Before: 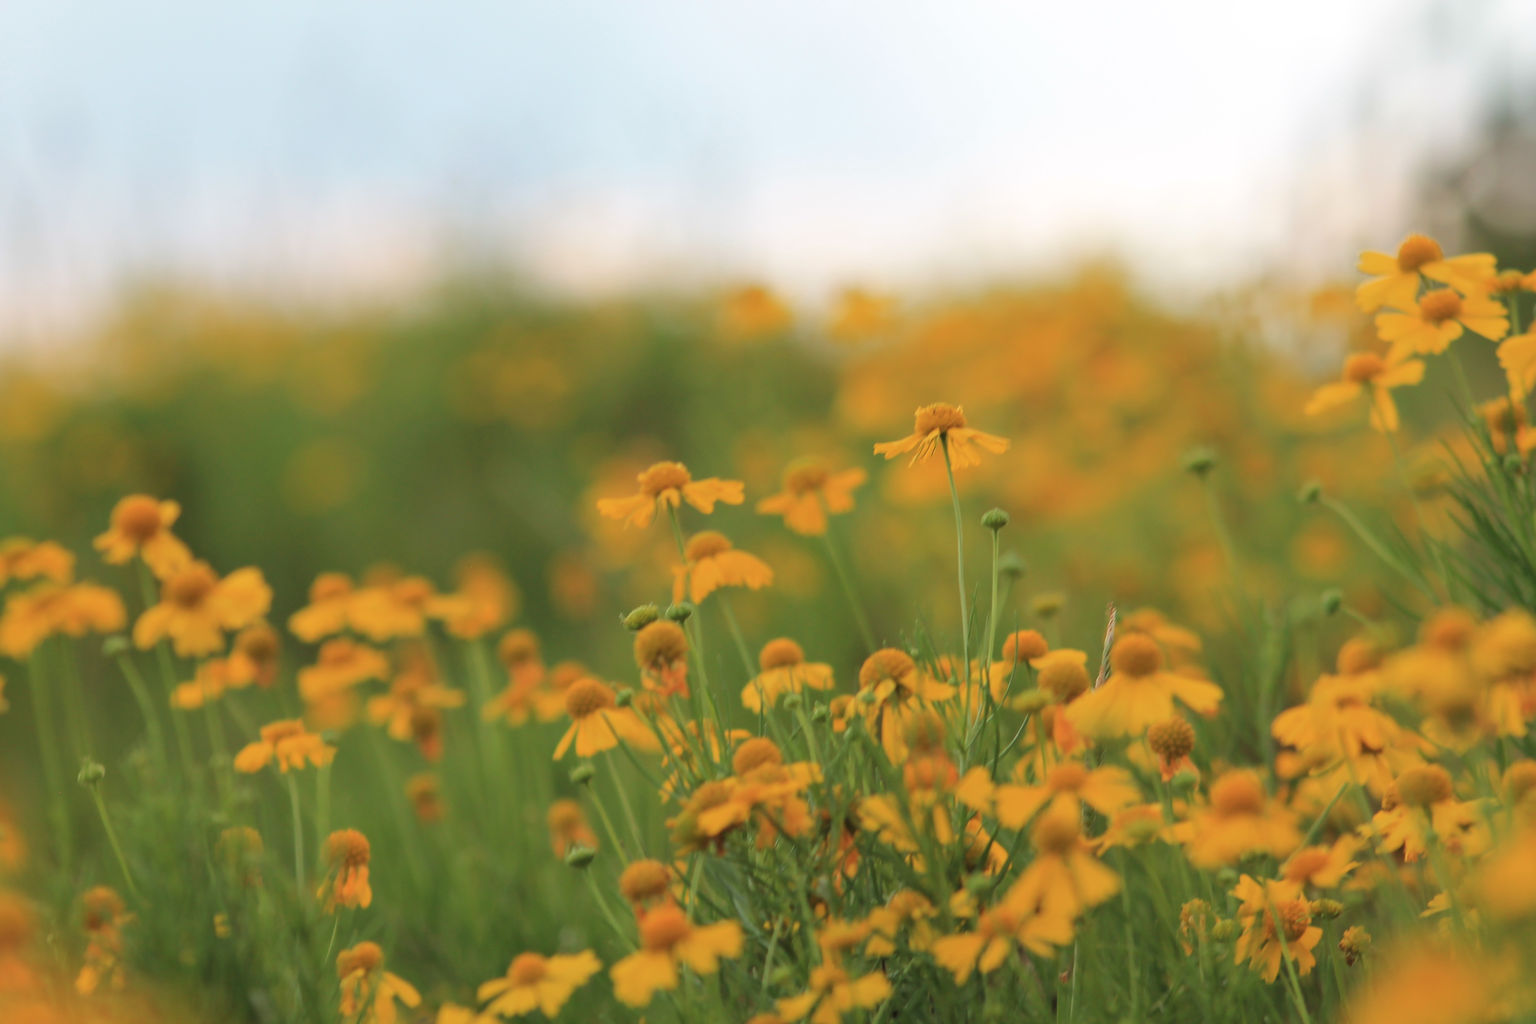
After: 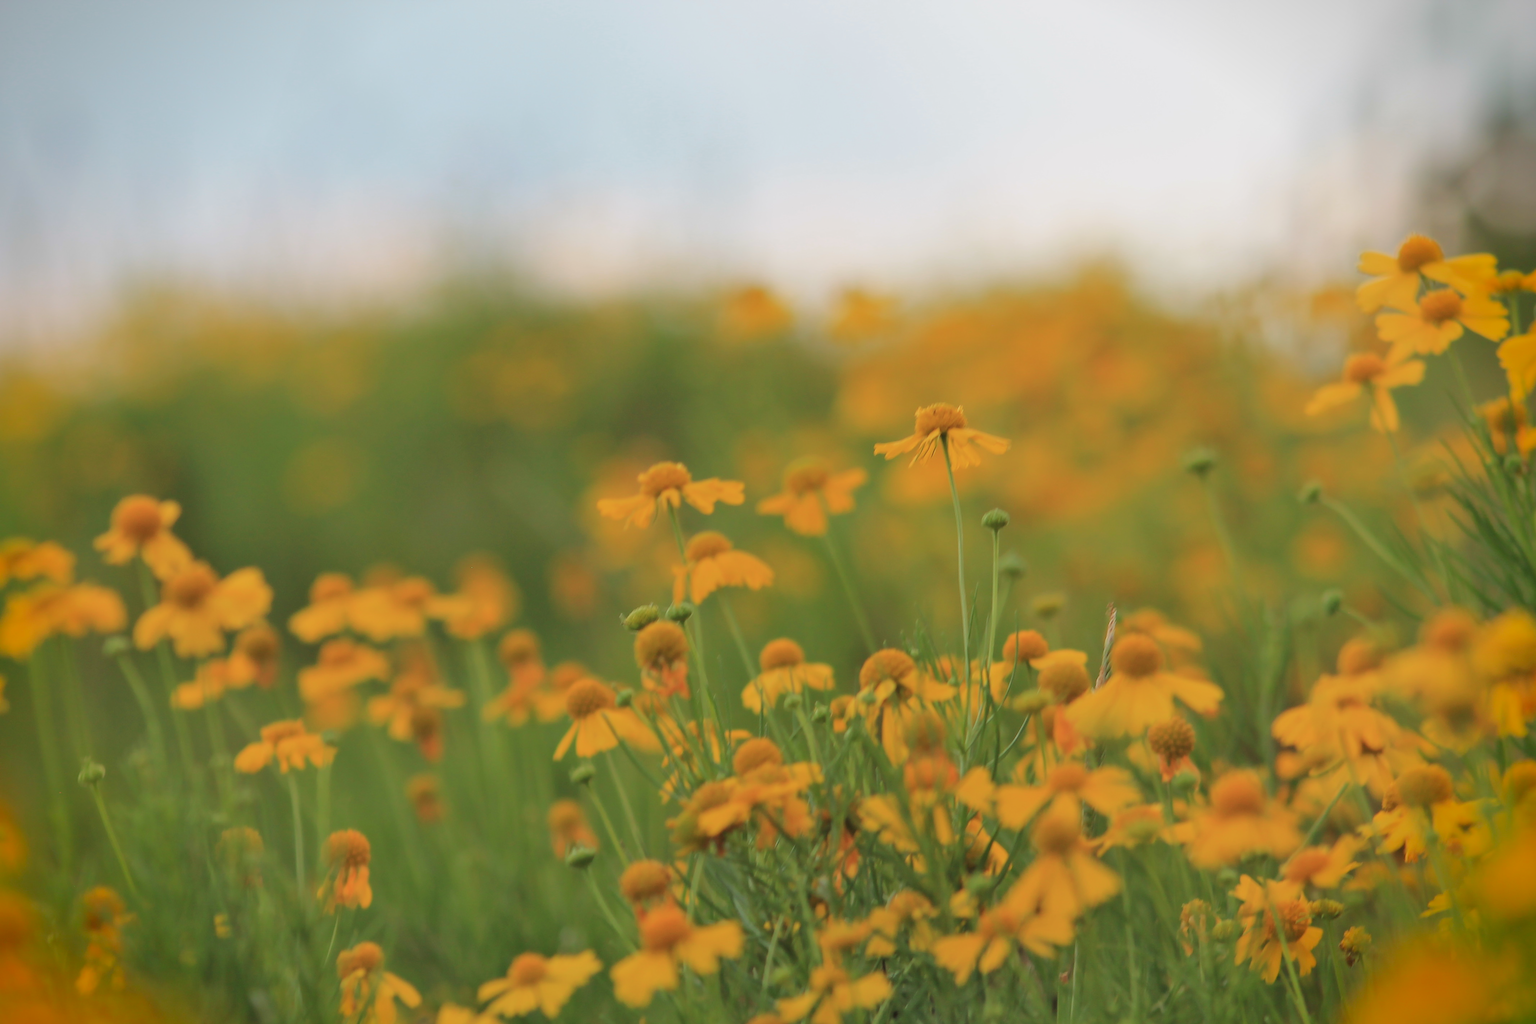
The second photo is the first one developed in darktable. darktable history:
shadows and highlights: shadows 75, highlights -25, soften with gaussian
color balance rgb: contrast -10%
vignetting: fall-off start 88.53%, fall-off radius 44.2%, saturation 0.376, width/height ratio 1.161
